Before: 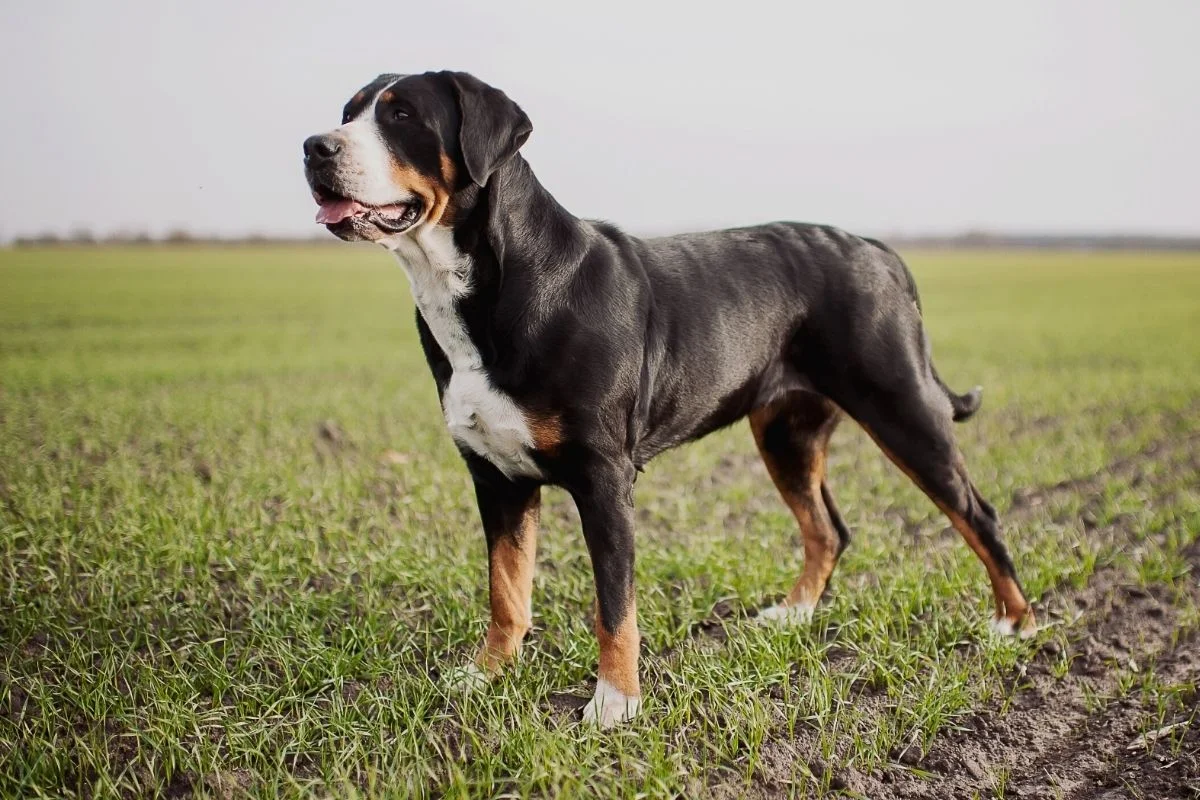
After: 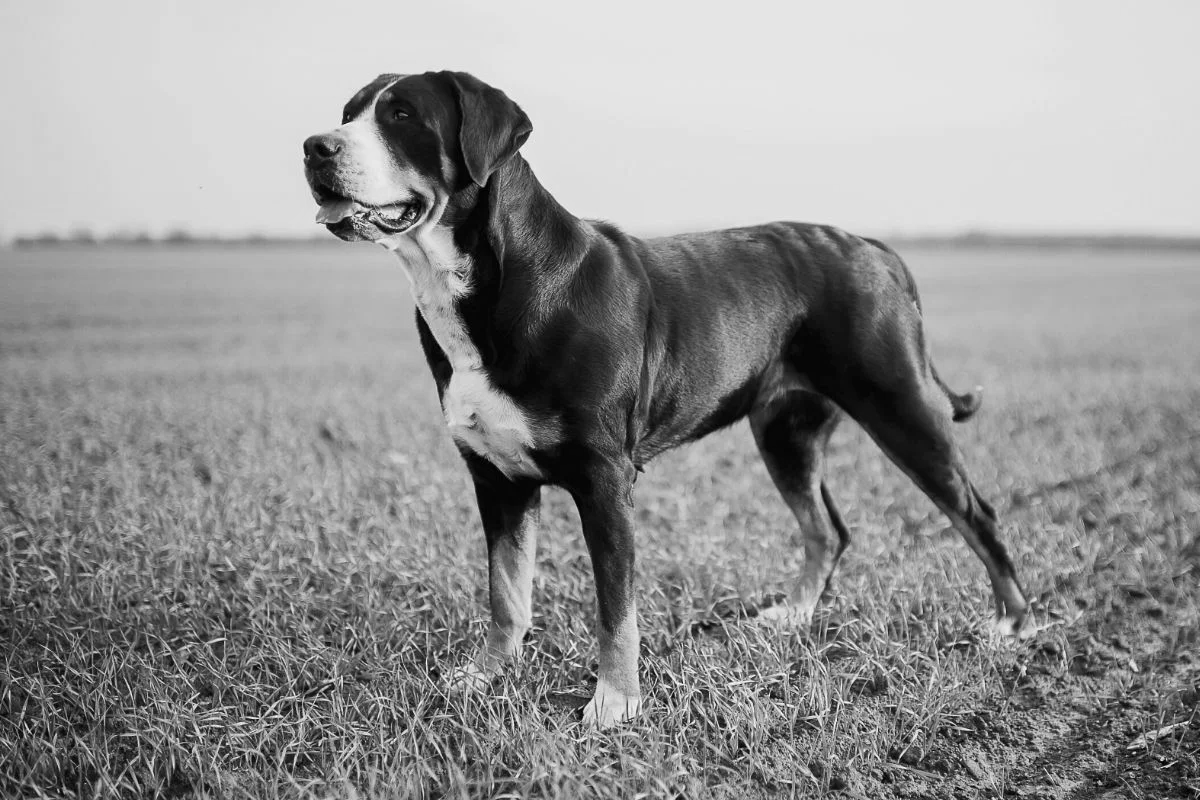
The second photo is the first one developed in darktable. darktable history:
exposure: exposure 0.2 EV, compensate highlight preservation false
tone equalizer: on, module defaults
color balance rgb: shadows lift › hue 87.51°, highlights gain › chroma 1.62%, highlights gain › hue 55.1°, global offset › chroma 0.1%, global offset › hue 253.66°, linear chroma grading › global chroma 0.5%
monochrome: a 32, b 64, size 2.3
